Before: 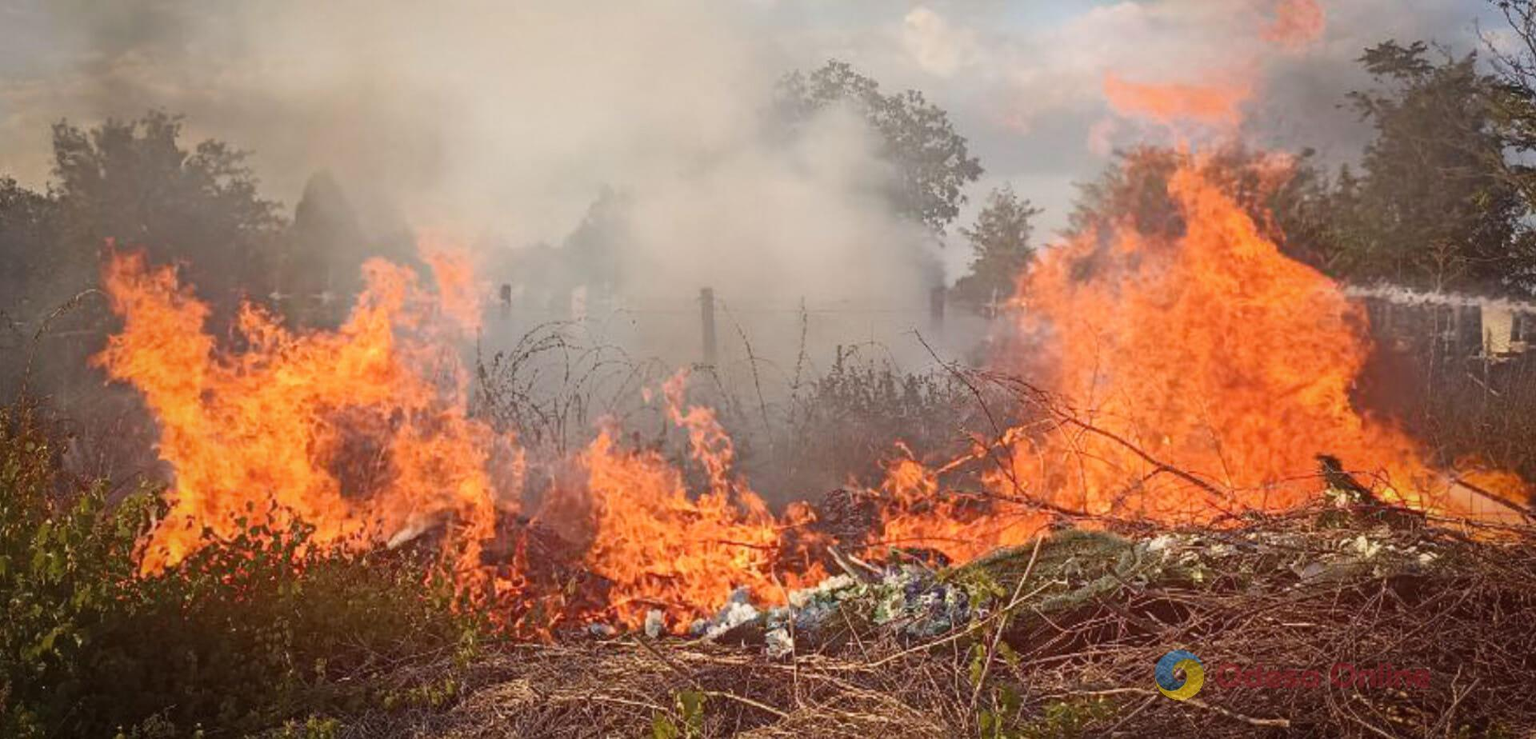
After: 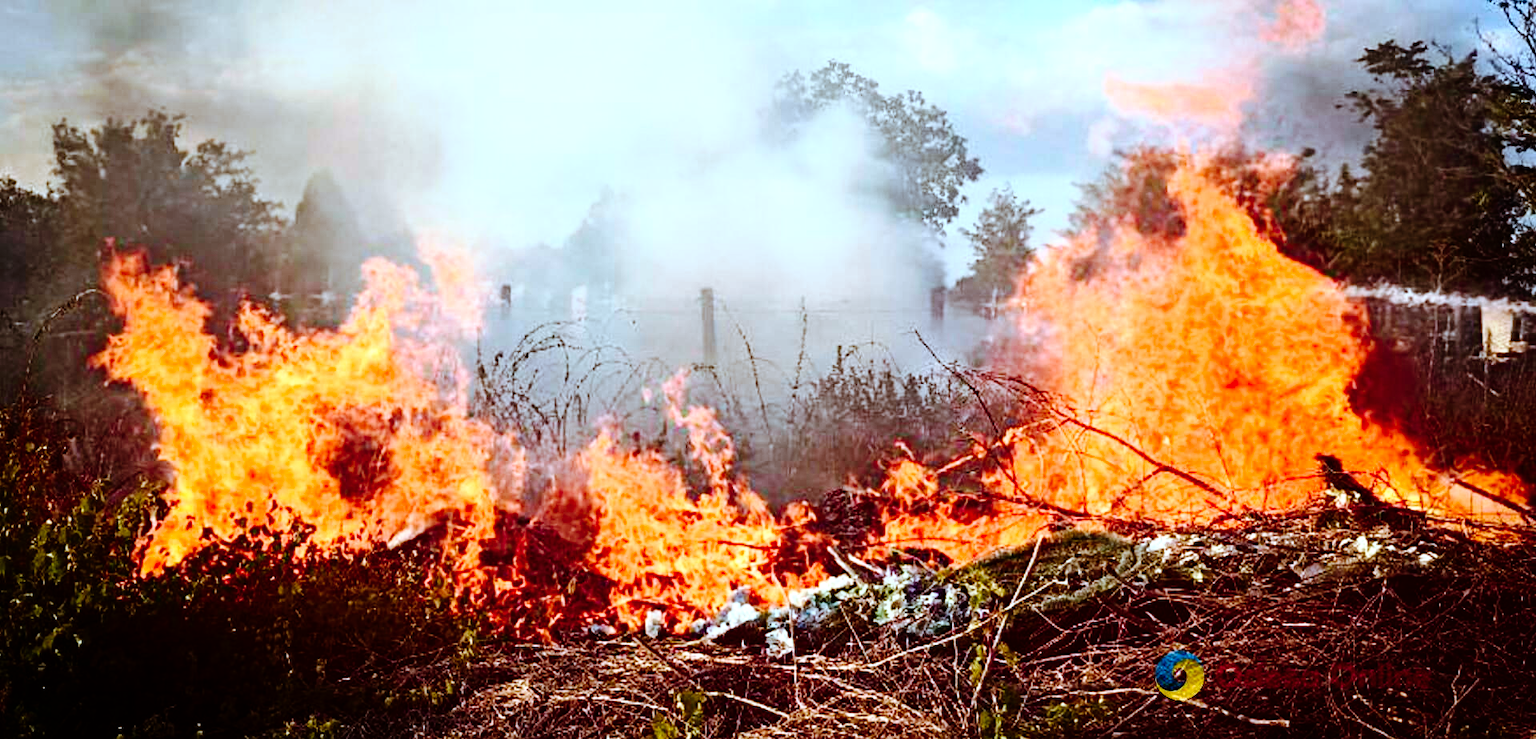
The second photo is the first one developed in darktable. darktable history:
haze removal: compatibility mode true, adaptive false
base curve: curves: ch0 [(0, 0) (0.303, 0.277) (1, 1)], preserve colors none
exposure: exposure 0.729 EV, compensate highlight preservation false
contrast brightness saturation: contrast 0.188, brightness -0.242, saturation 0.117
tone curve: curves: ch0 [(0, 0) (0.003, 0) (0.011, 0.001) (0.025, 0.003) (0.044, 0.005) (0.069, 0.012) (0.1, 0.023) (0.136, 0.039) (0.177, 0.088) (0.224, 0.15) (0.277, 0.24) (0.335, 0.337) (0.399, 0.437) (0.468, 0.535) (0.543, 0.629) (0.623, 0.71) (0.709, 0.782) (0.801, 0.856) (0.898, 0.94) (1, 1)], preserve colors none
color correction: highlights a* -9.72, highlights b* -21.59
